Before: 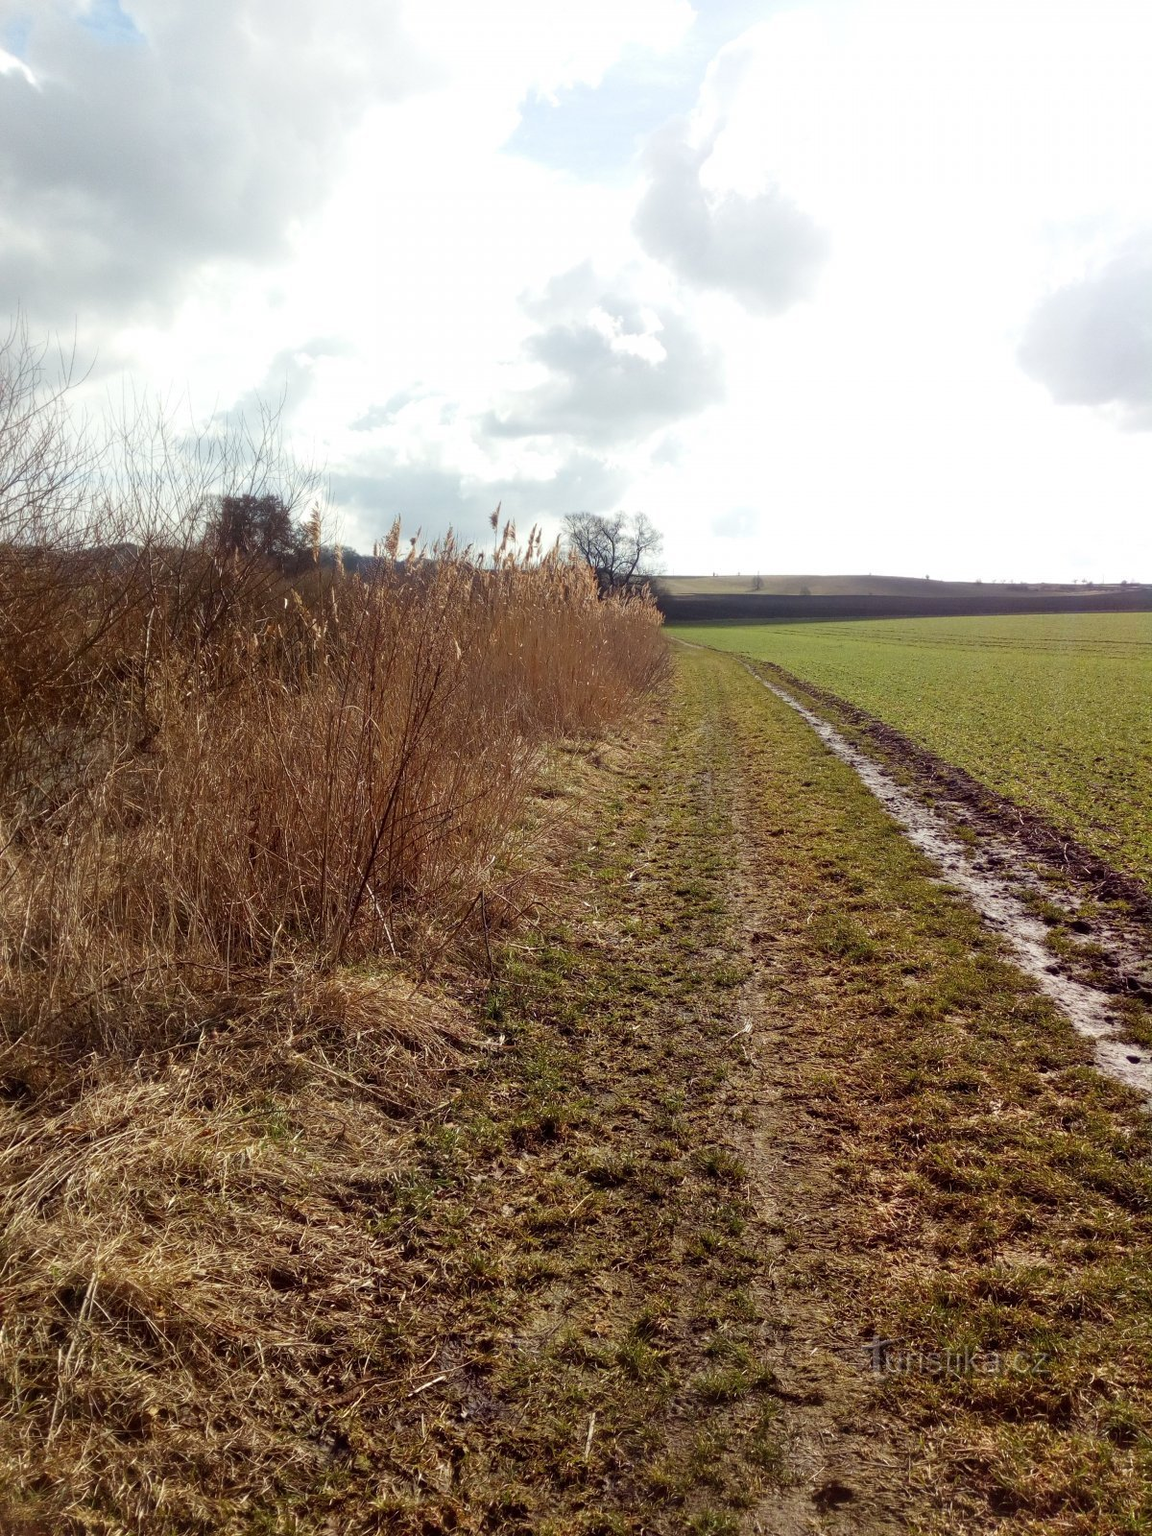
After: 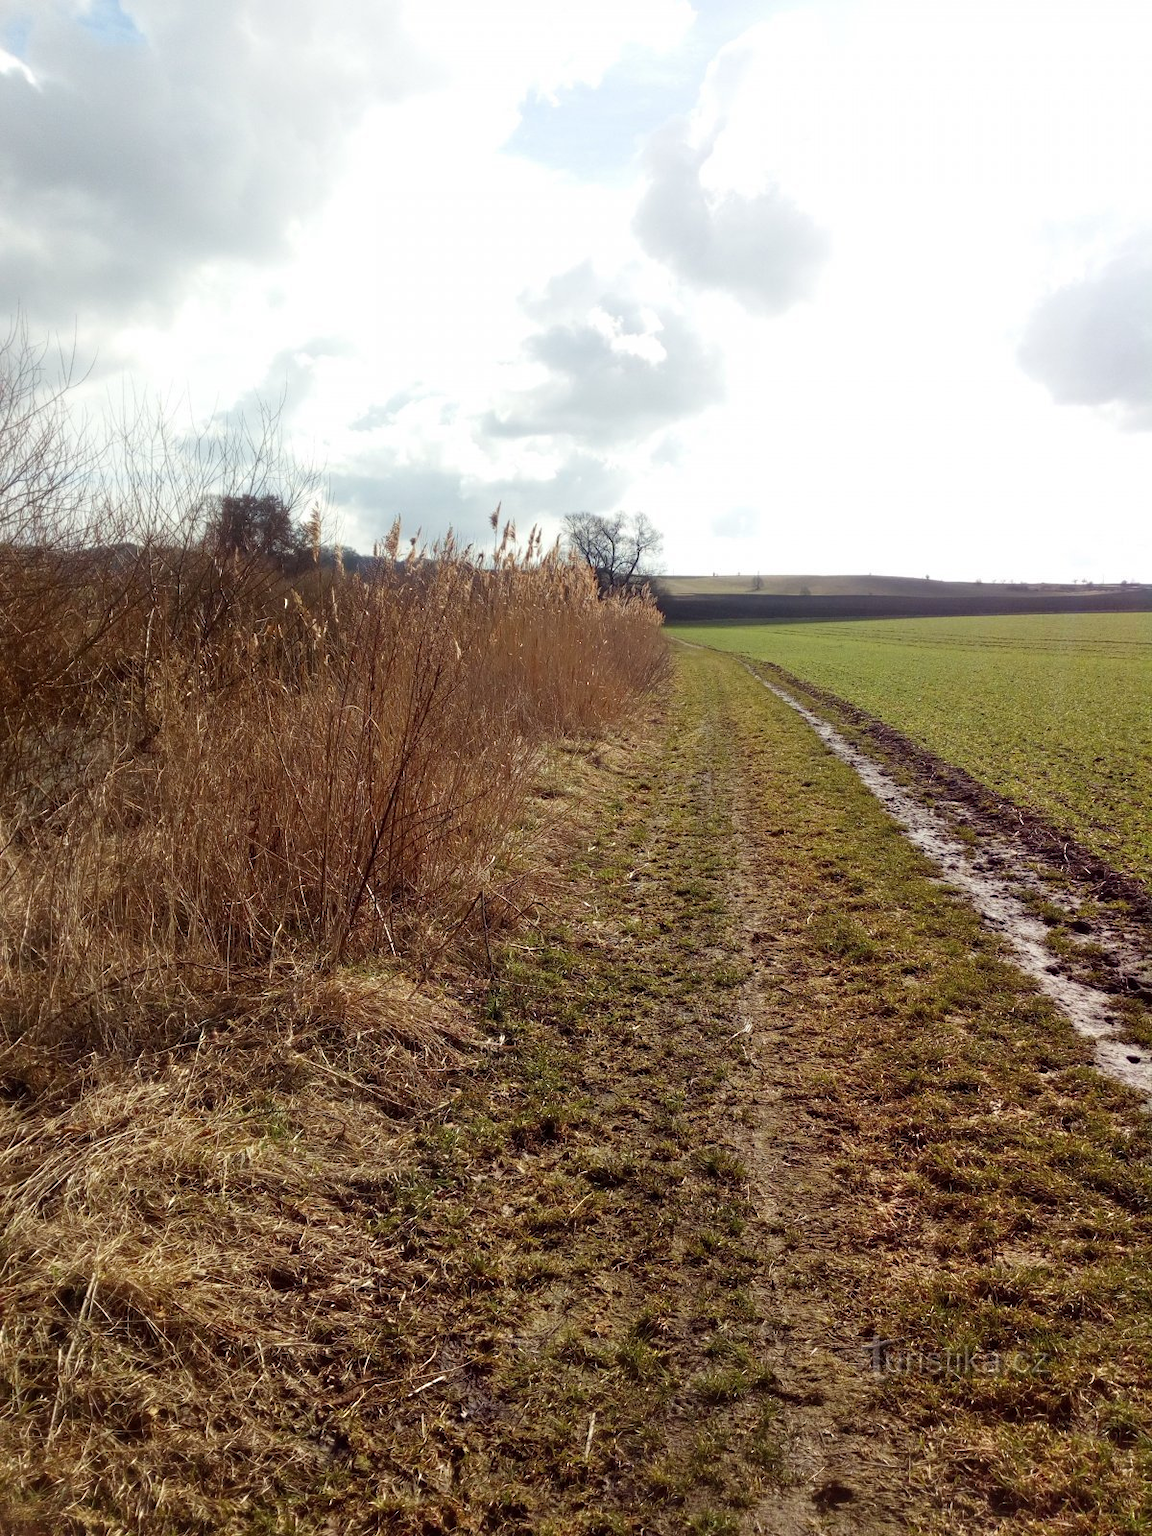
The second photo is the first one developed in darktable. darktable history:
sharpen: radius 5.294, amount 0.315, threshold 26.863
